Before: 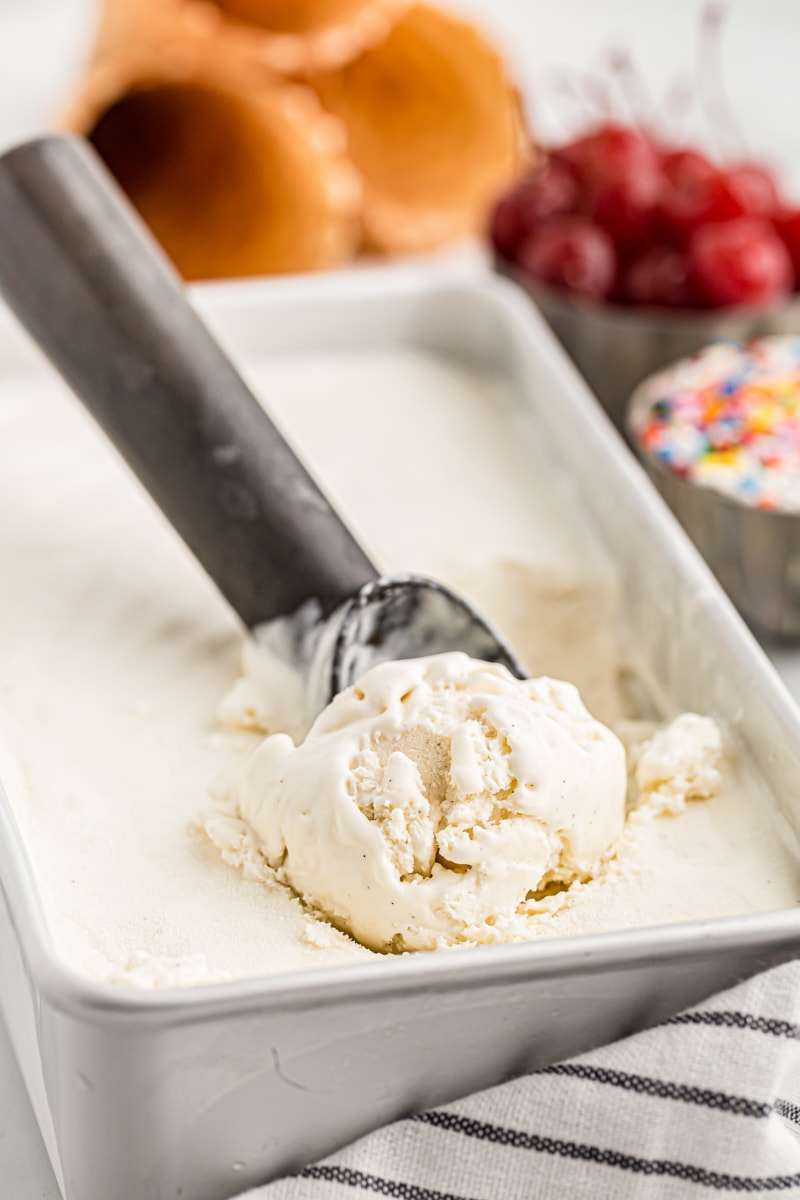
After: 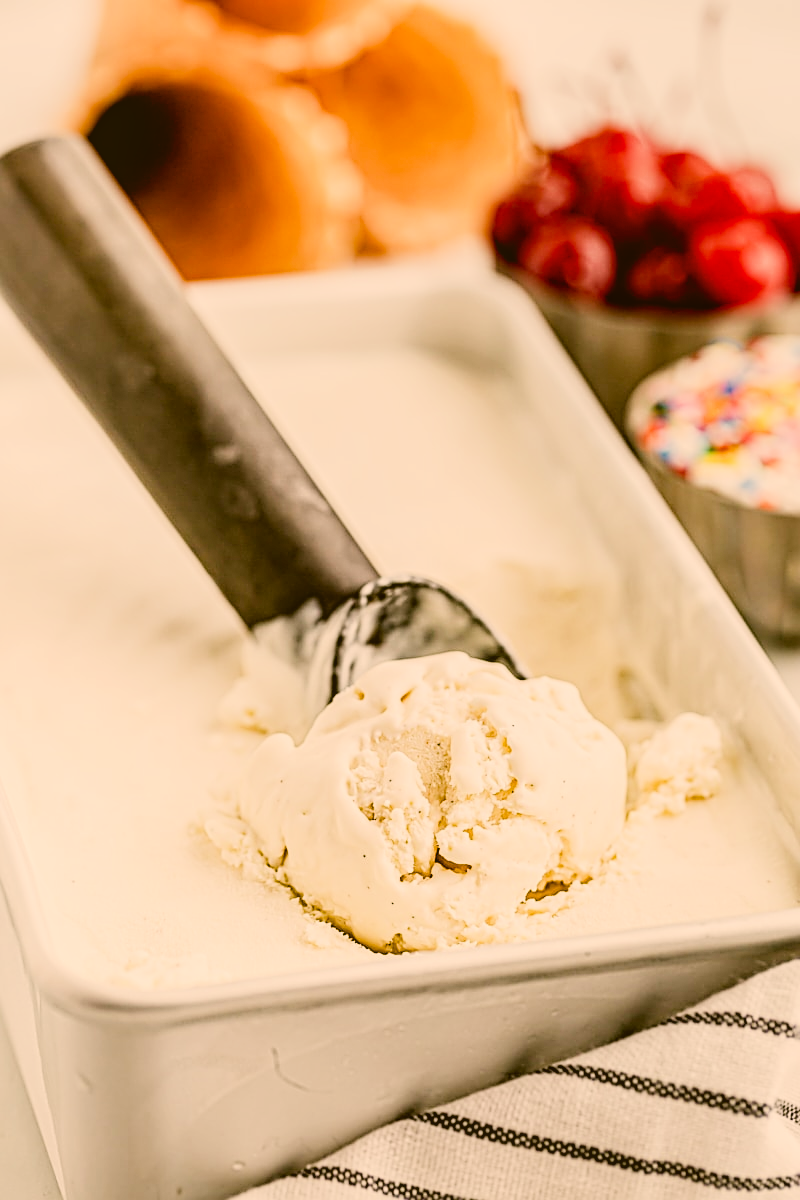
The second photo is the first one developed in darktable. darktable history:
color correction: highlights a* 8.43, highlights b* 15.51, shadows a* -0.344, shadows b* 26.61
filmic rgb: black relative exposure -7.49 EV, white relative exposure 5 EV, hardness 3.3, contrast 1.298
exposure: black level correction 0.001, exposure 0.298 EV, compensate highlight preservation false
local contrast: detail 109%
sharpen: amount 0.588
color balance rgb: power › hue 71.74°, highlights gain › luminance 15.047%, linear chroma grading › global chroma 0.624%, perceptual saturation grading › global saturation 25.616%, perceptual saturation grading › highlights -50.023%, perceptual saturation grading › shadows 31.001%, global vibrance 19.667%
